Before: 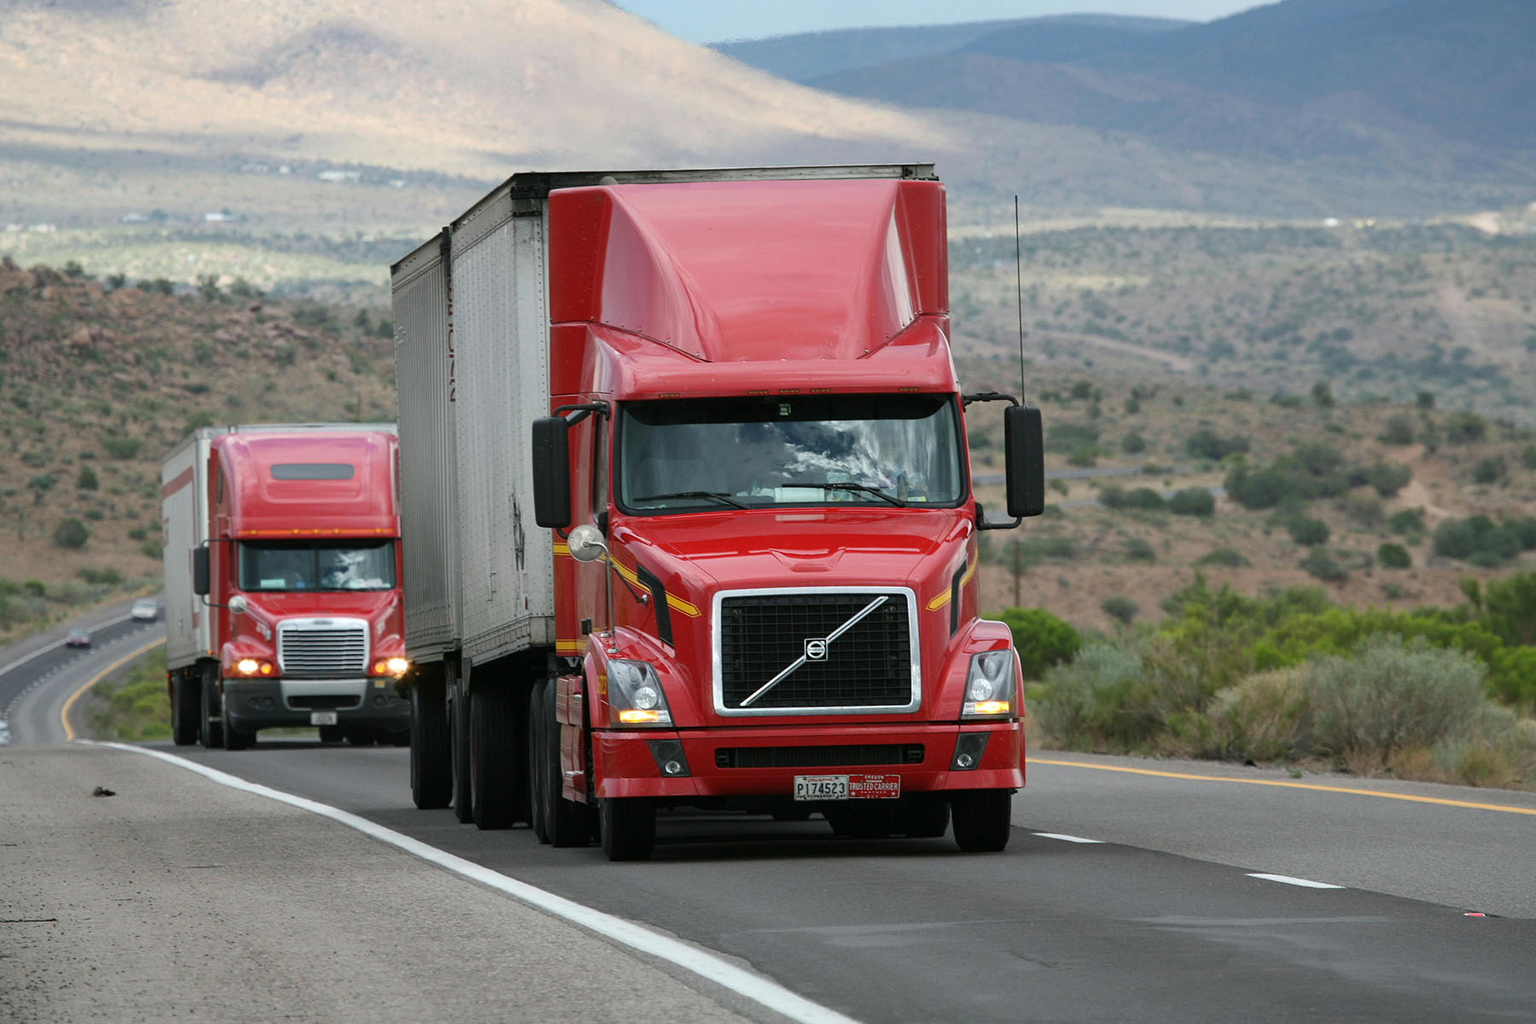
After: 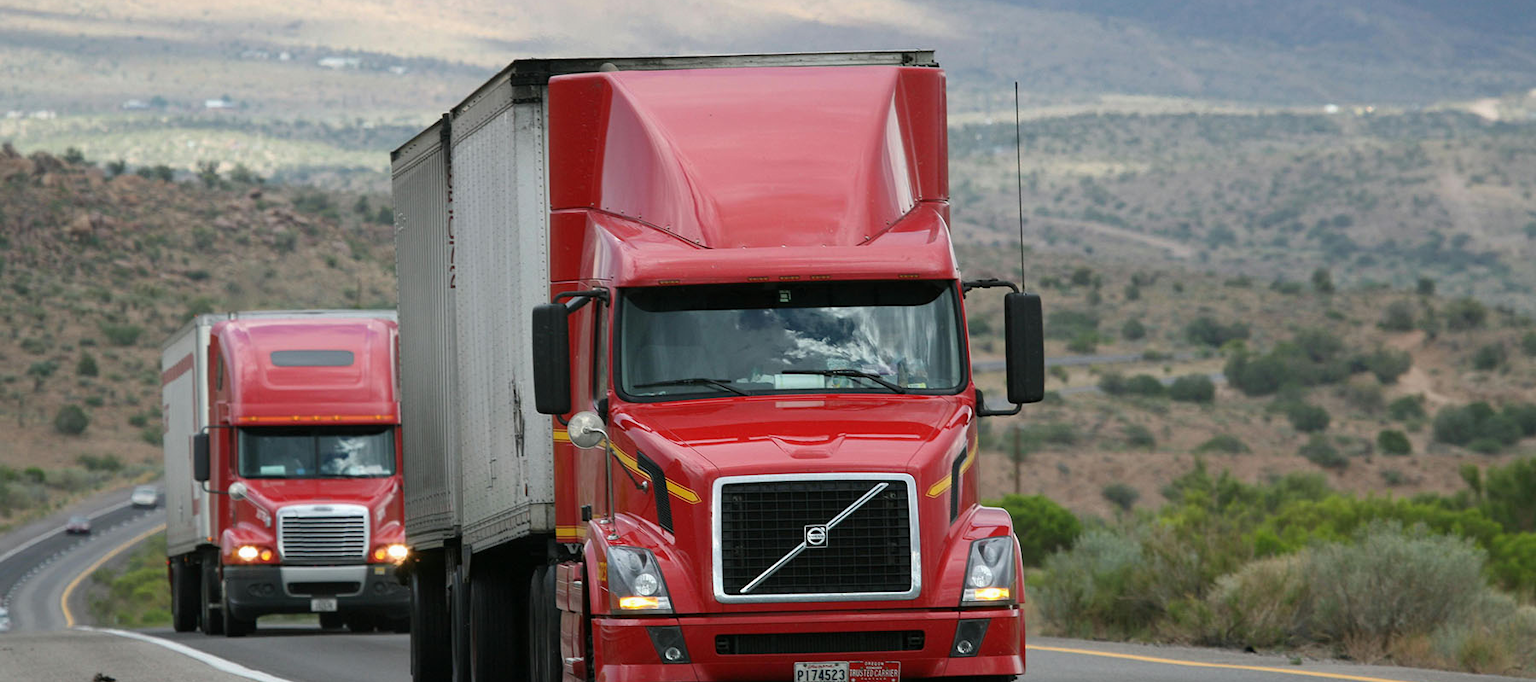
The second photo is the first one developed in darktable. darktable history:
exposure: exposure -0.041 EV, compensate highlight preservation false
crop: top 11.166%, bottom 22.168%
